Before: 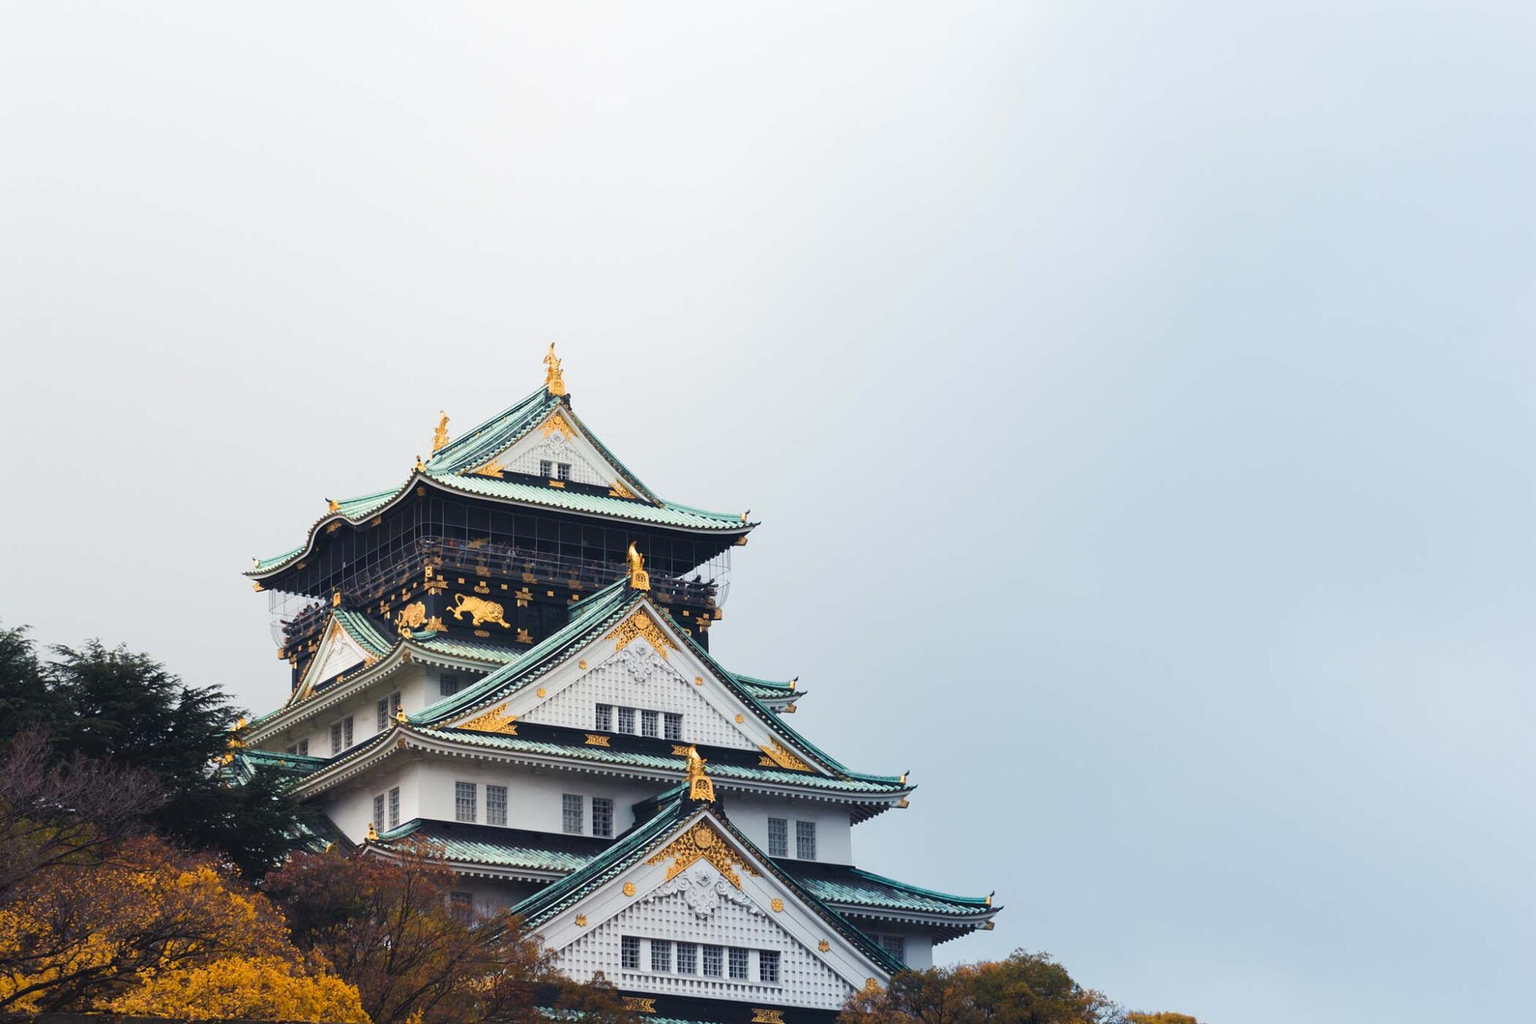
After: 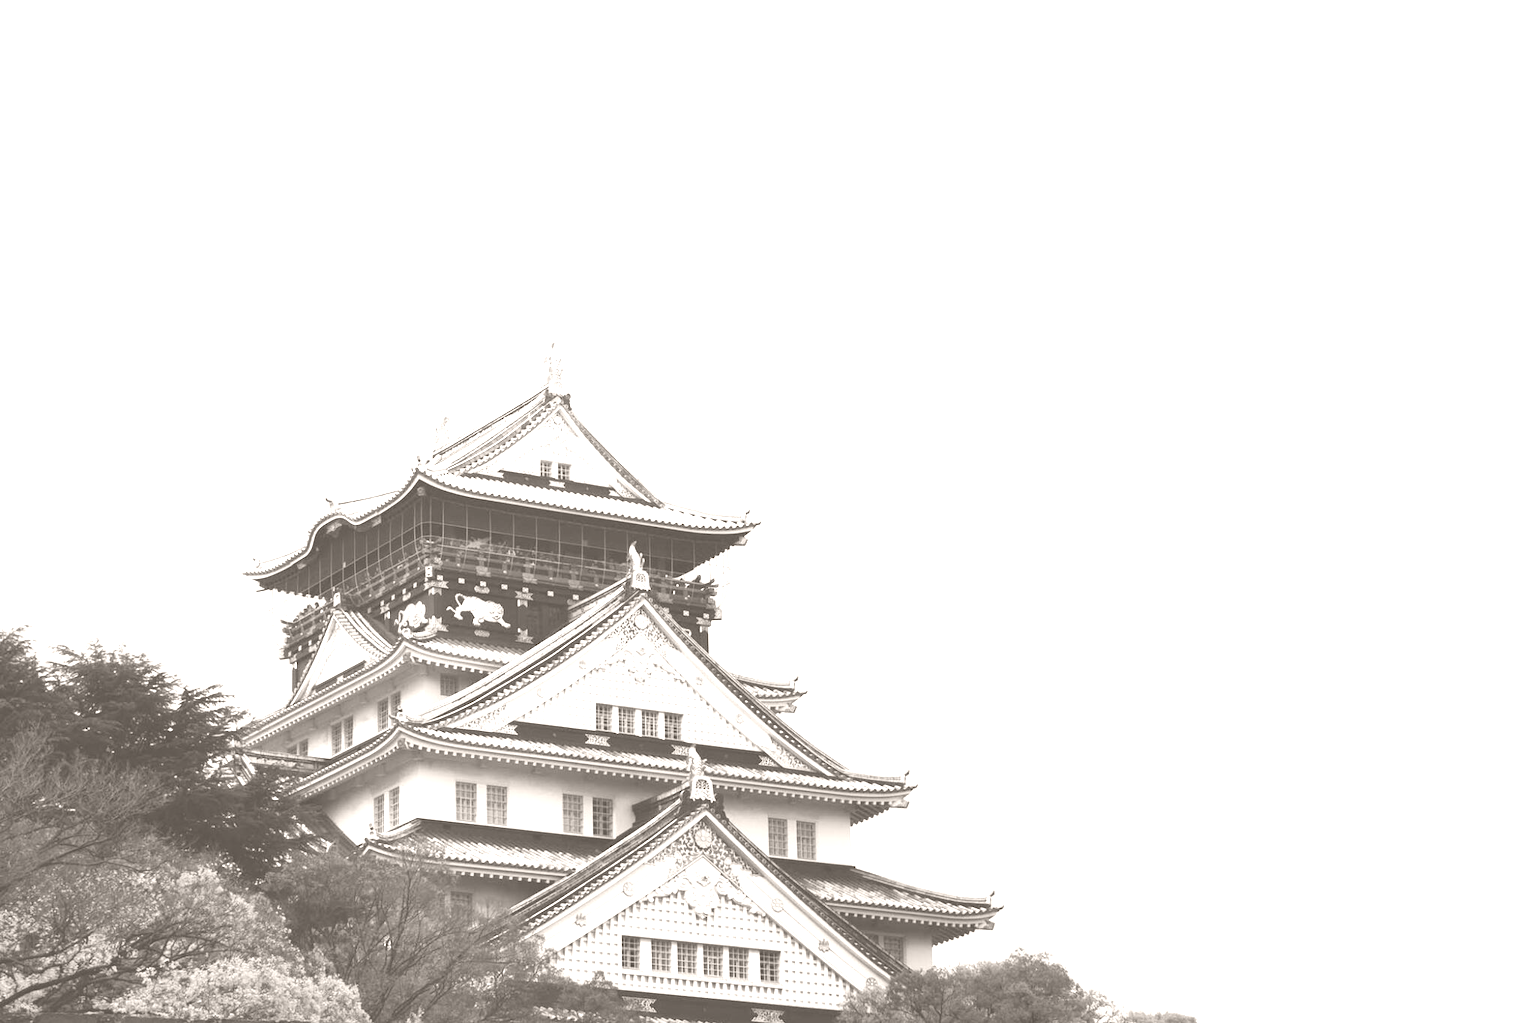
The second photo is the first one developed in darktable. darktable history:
colorize: hue 34.49°, saturation 35.33%, source mix 100%, lightness 55%, version 1
